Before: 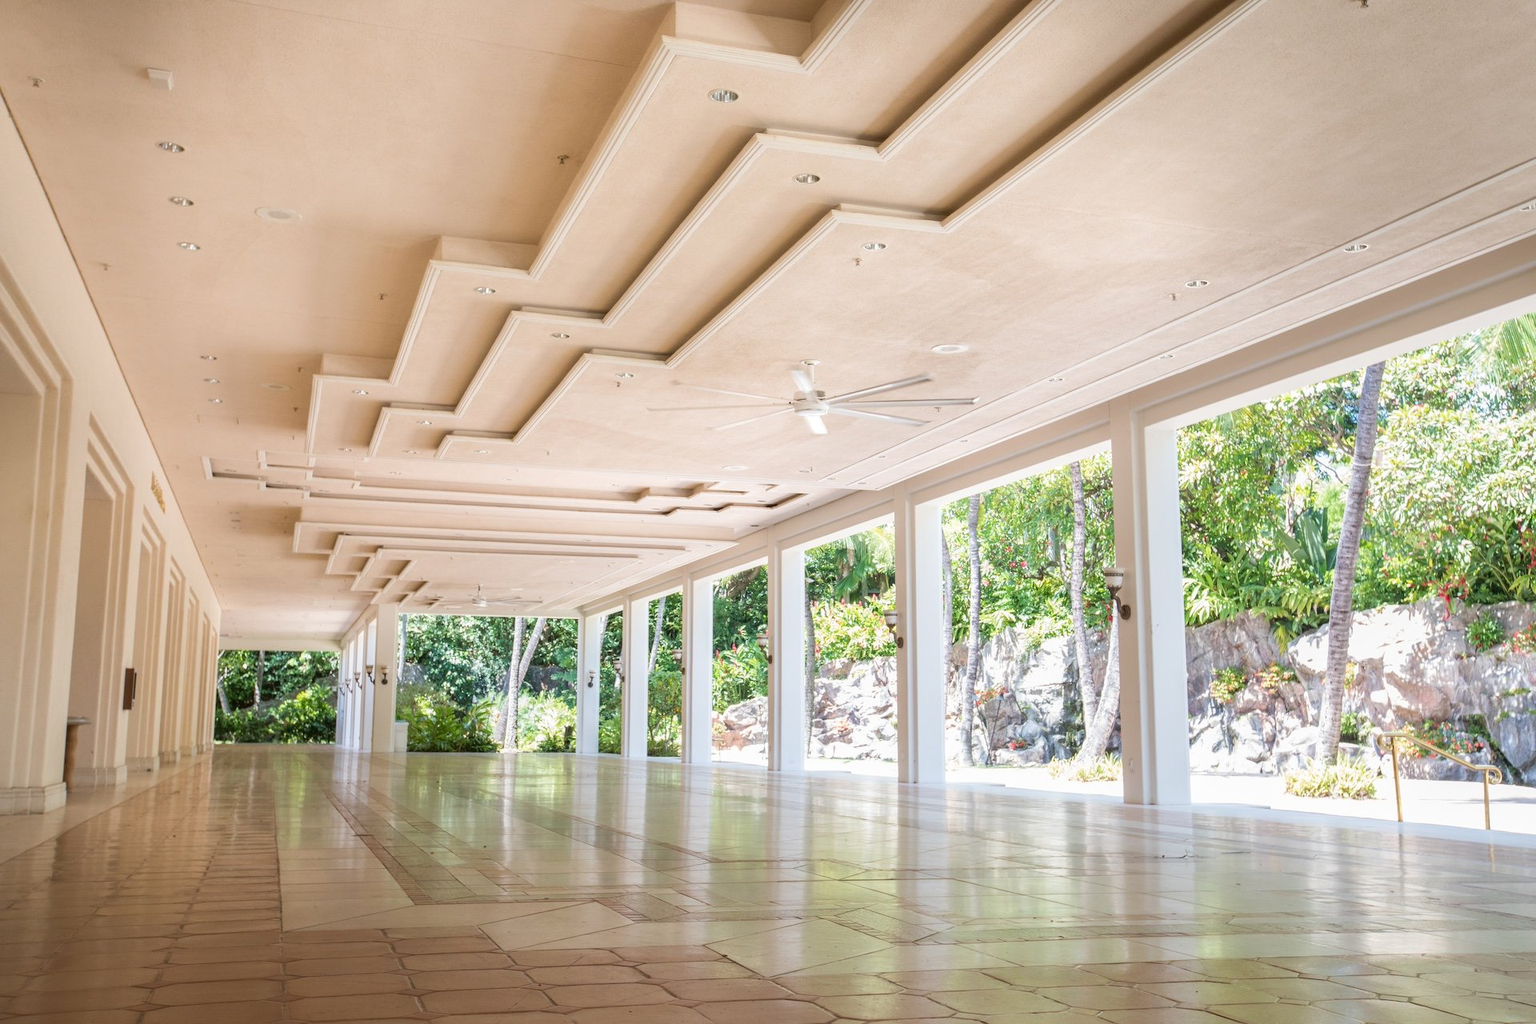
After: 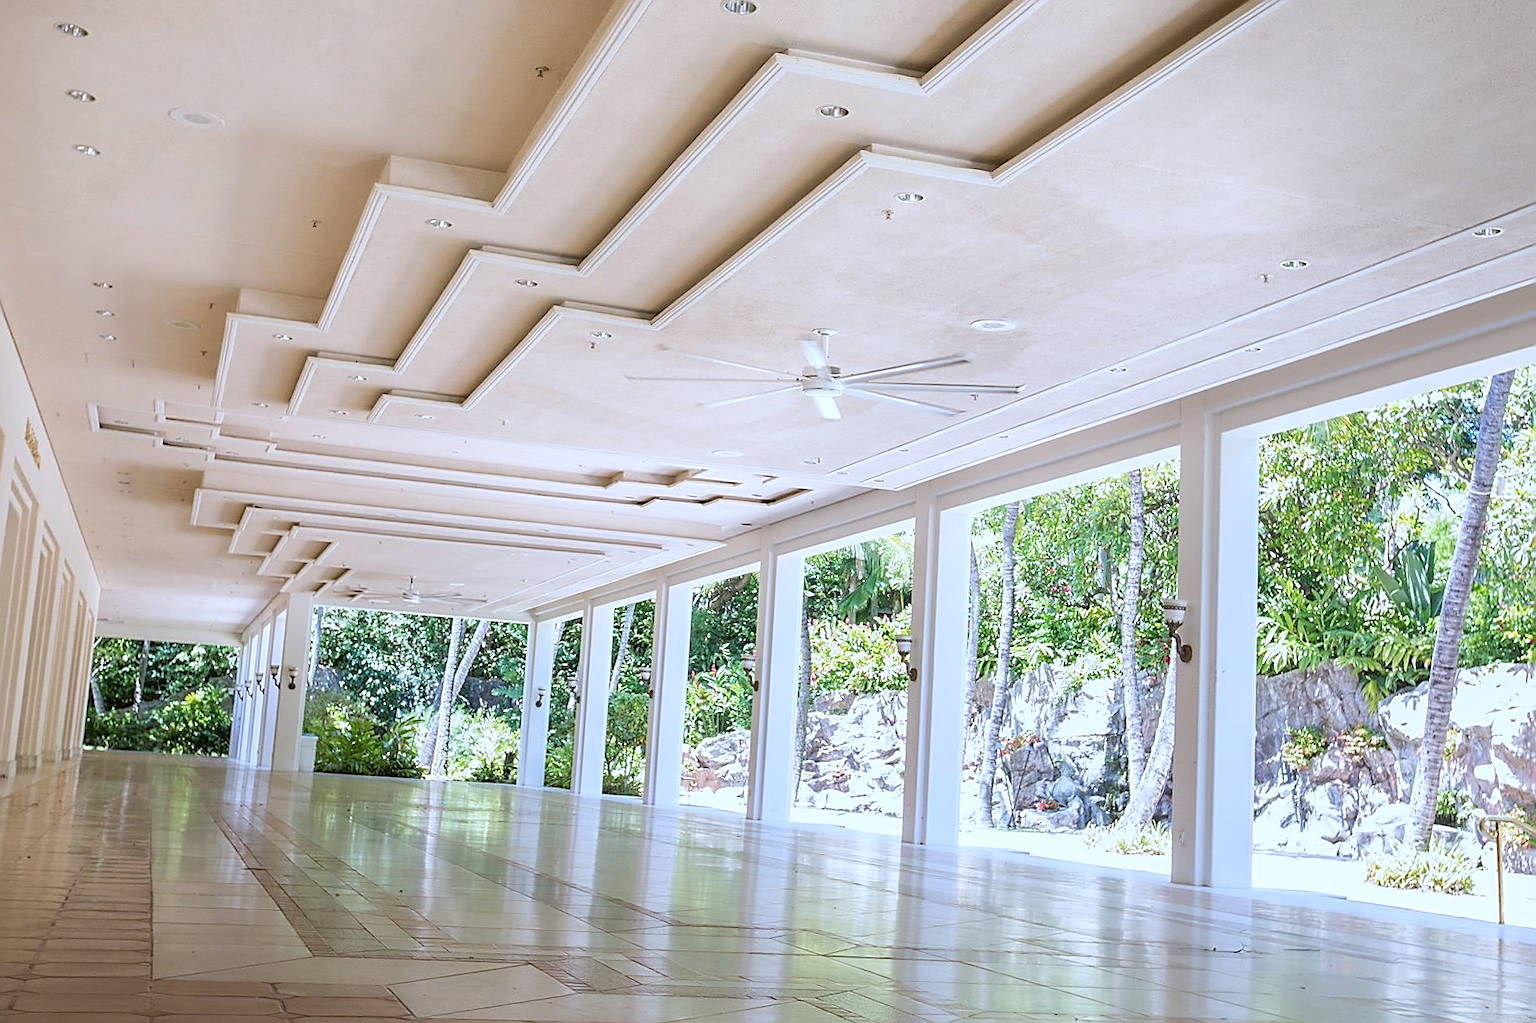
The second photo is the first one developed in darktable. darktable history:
crop and rotate: angle -3.27°, left 5.211%, top 5.211%, right 4.607%, bottom 4.607%
white balance: red 0.926, green 1.003, blue 1.133
sharpen: radius 1.4, amount 1.25, threshold 0.7
